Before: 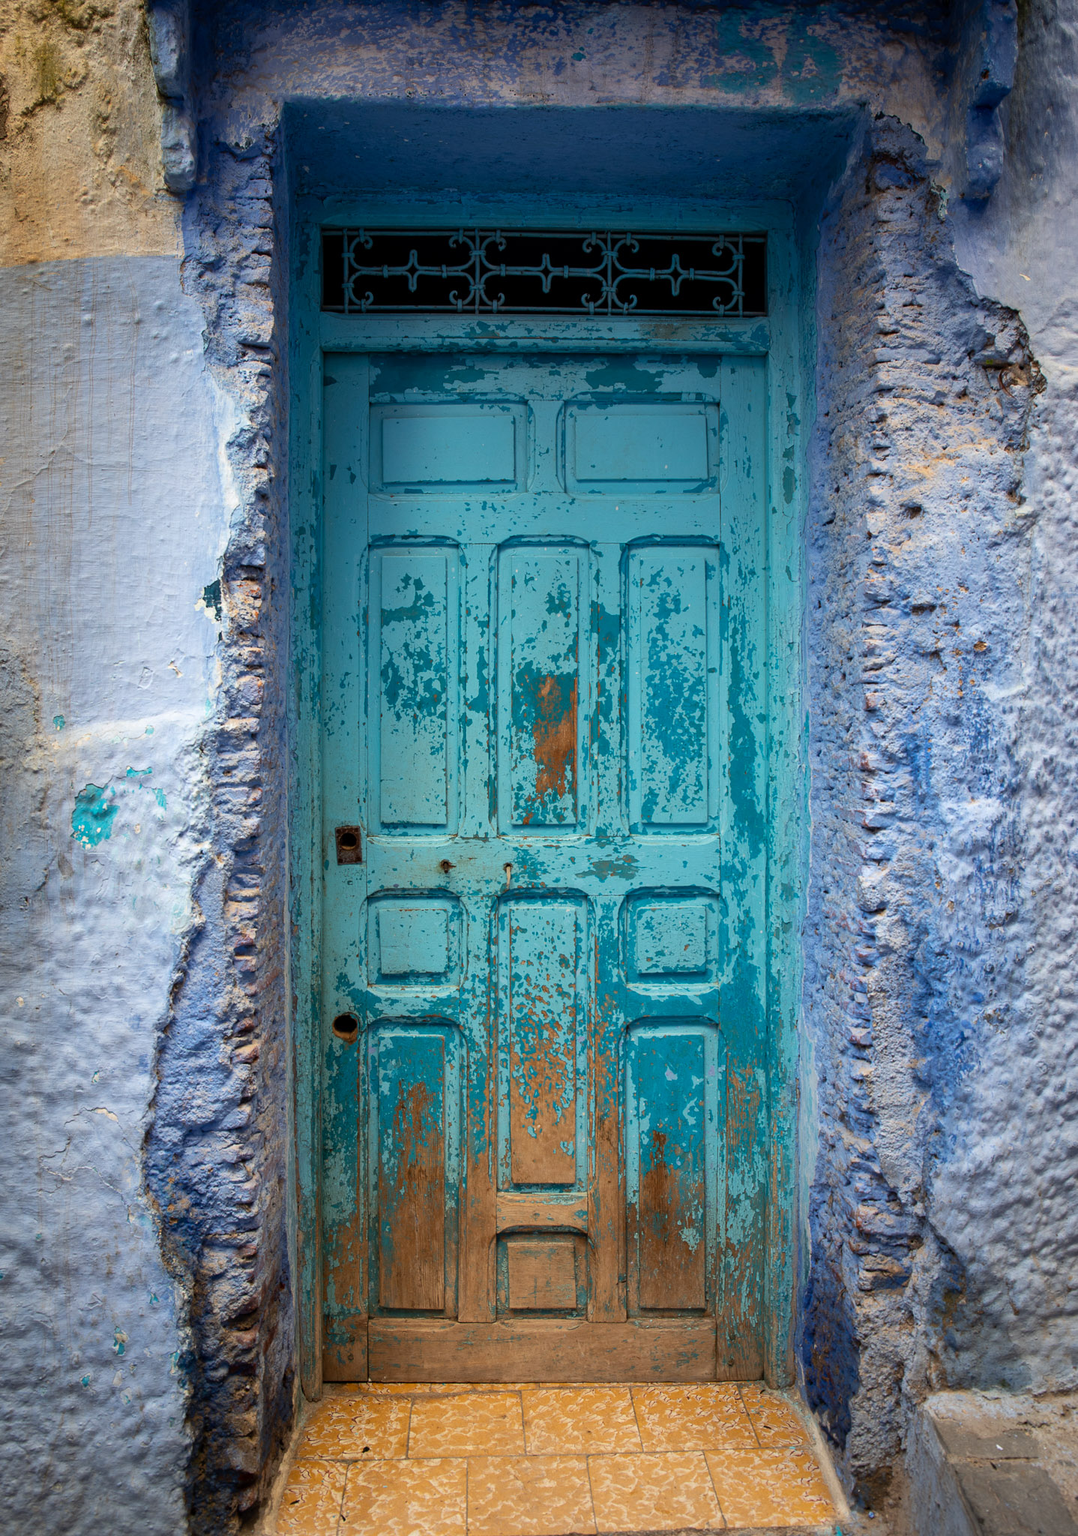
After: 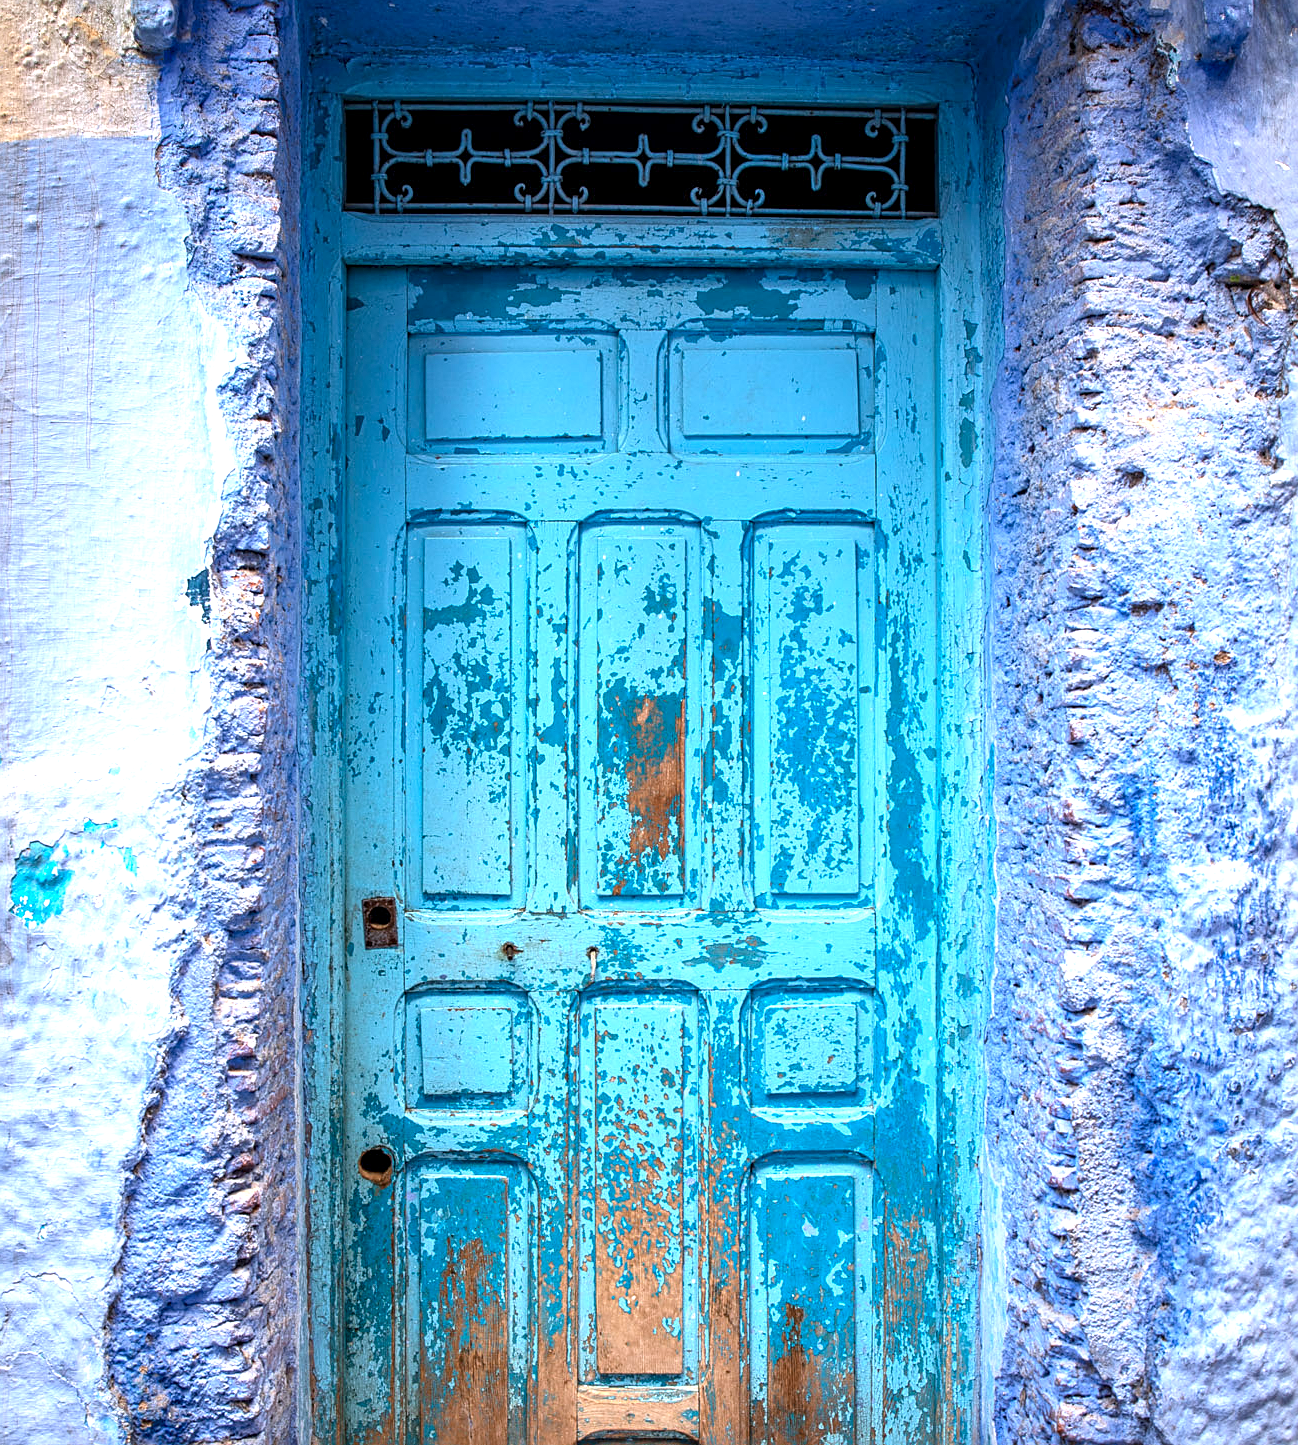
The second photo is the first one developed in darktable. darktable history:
exposure: black level correction 0, exposure 1 EV, compensate highlight preservation false
contrast equalizer: y [[0.5 ×6], [0.5 ×6], [0.5, 0.5, 0.501, 0.545, 0.707, 0.863], [0 ×6], [0 ×6]], mix 0.585
crop: left 5.92%, top 9.983%, right 3.764%, bottom 19.413%
sharpen: on, module defaults
color calibration: illuminant custom, x 0.373, y 0.388, temperature 4243.8 K
local contrast: on, module defaults
